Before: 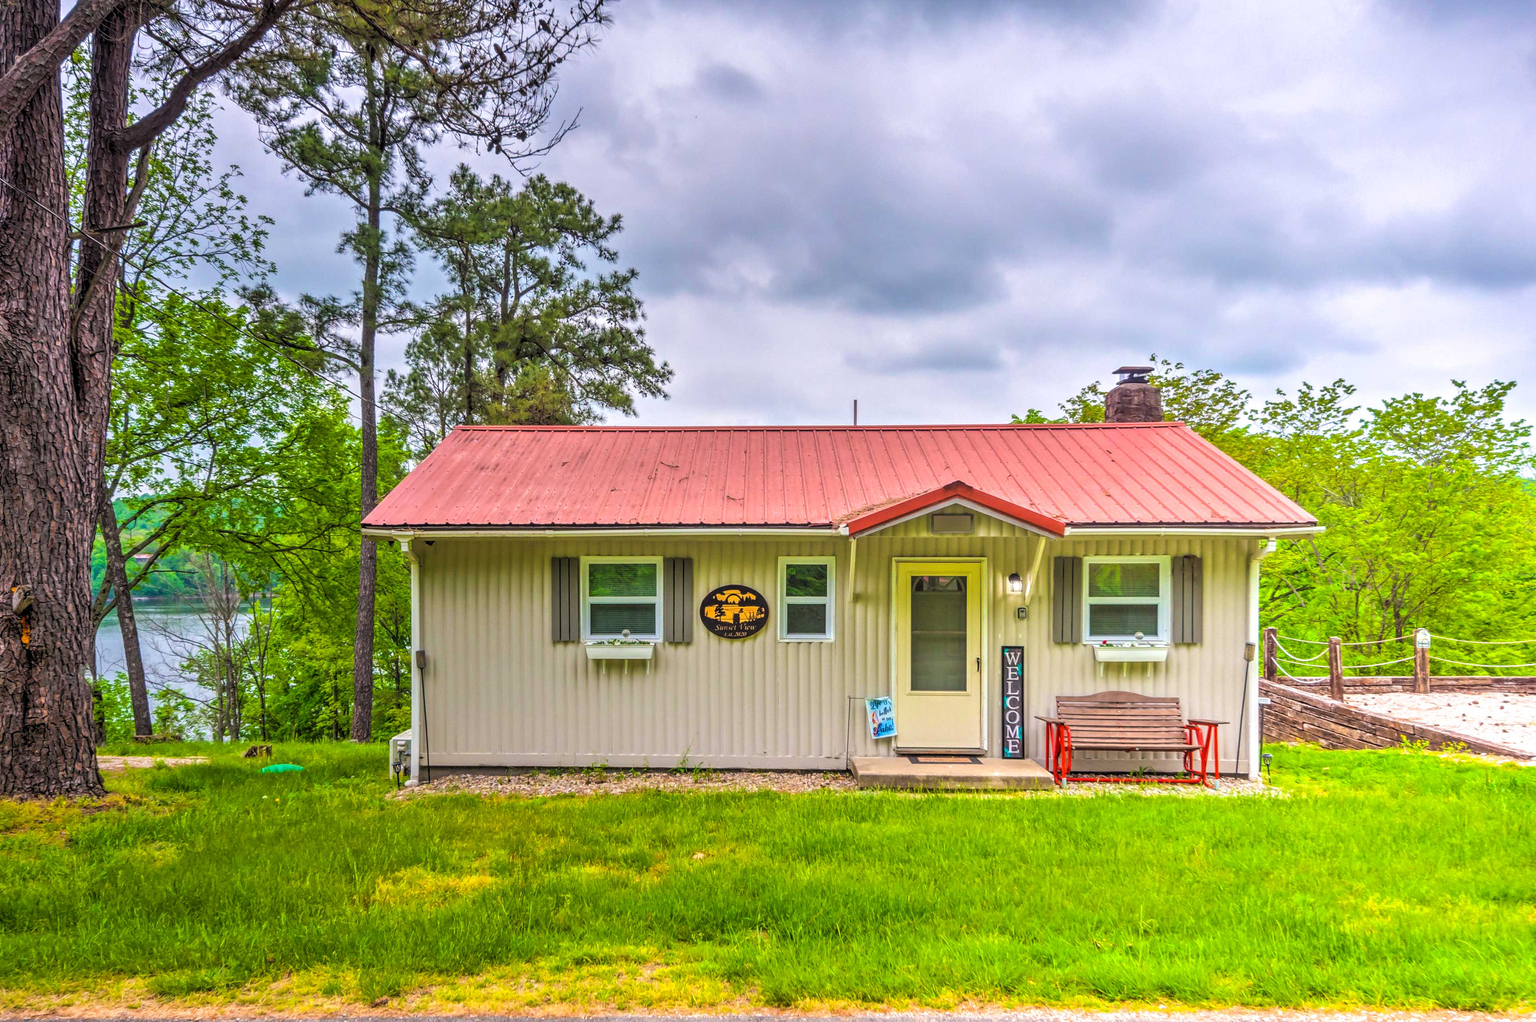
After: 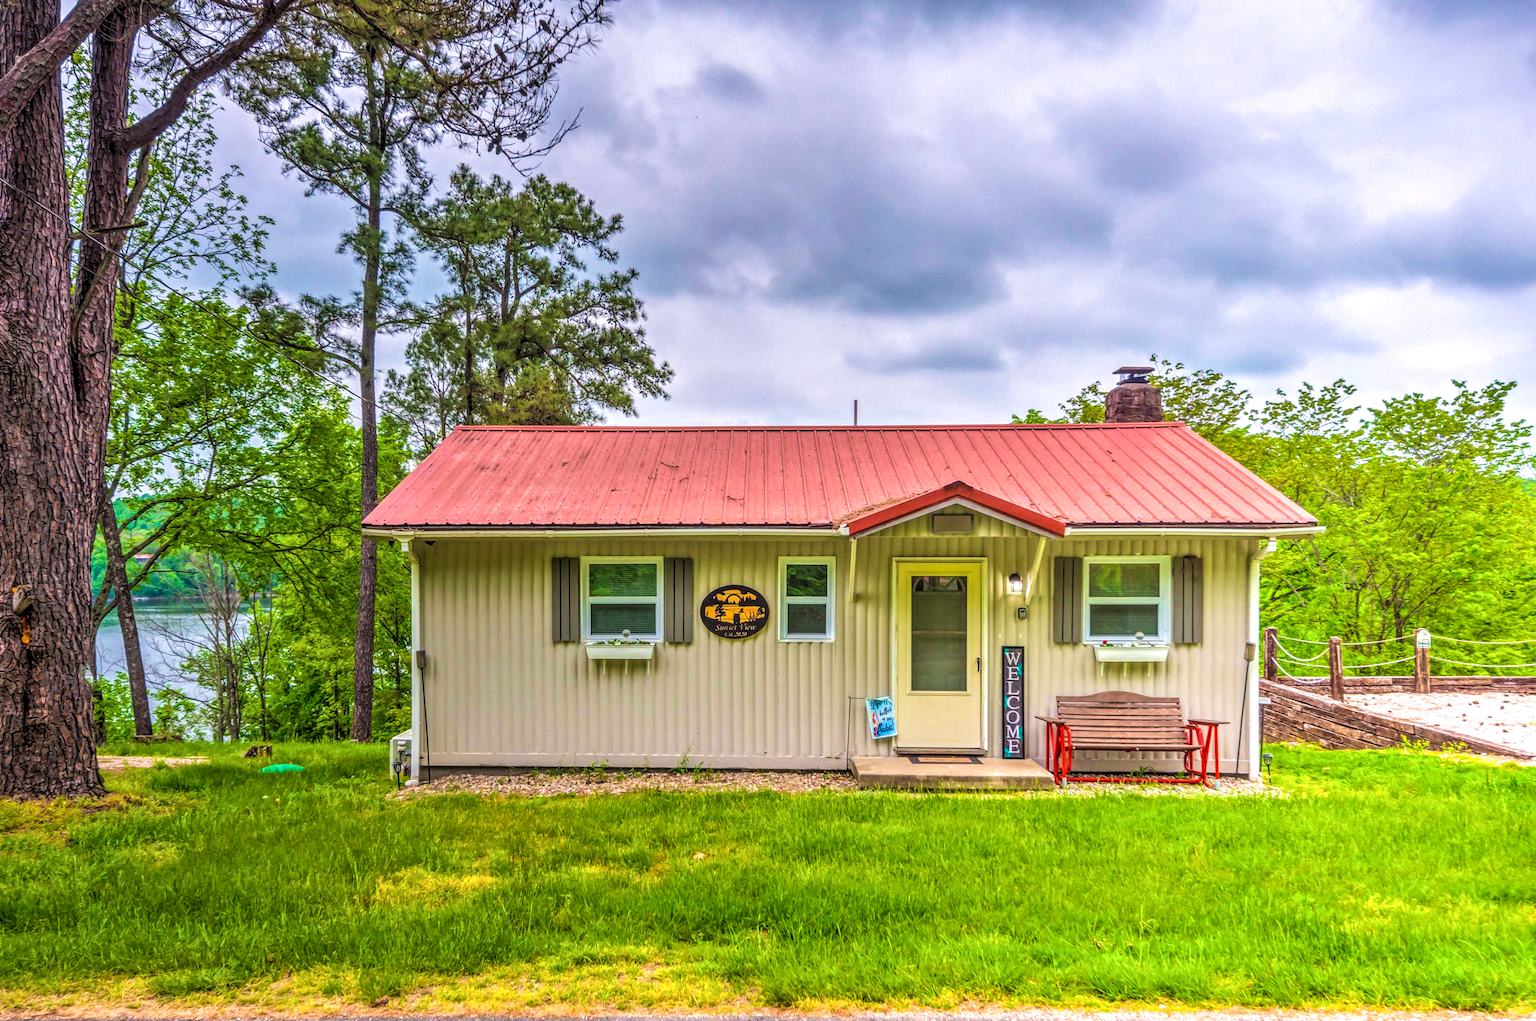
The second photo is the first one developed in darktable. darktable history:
local contrast: highlights 57%, shadows 51%, detail 130%, midtone range 0.45
velvia: on, module defaults
